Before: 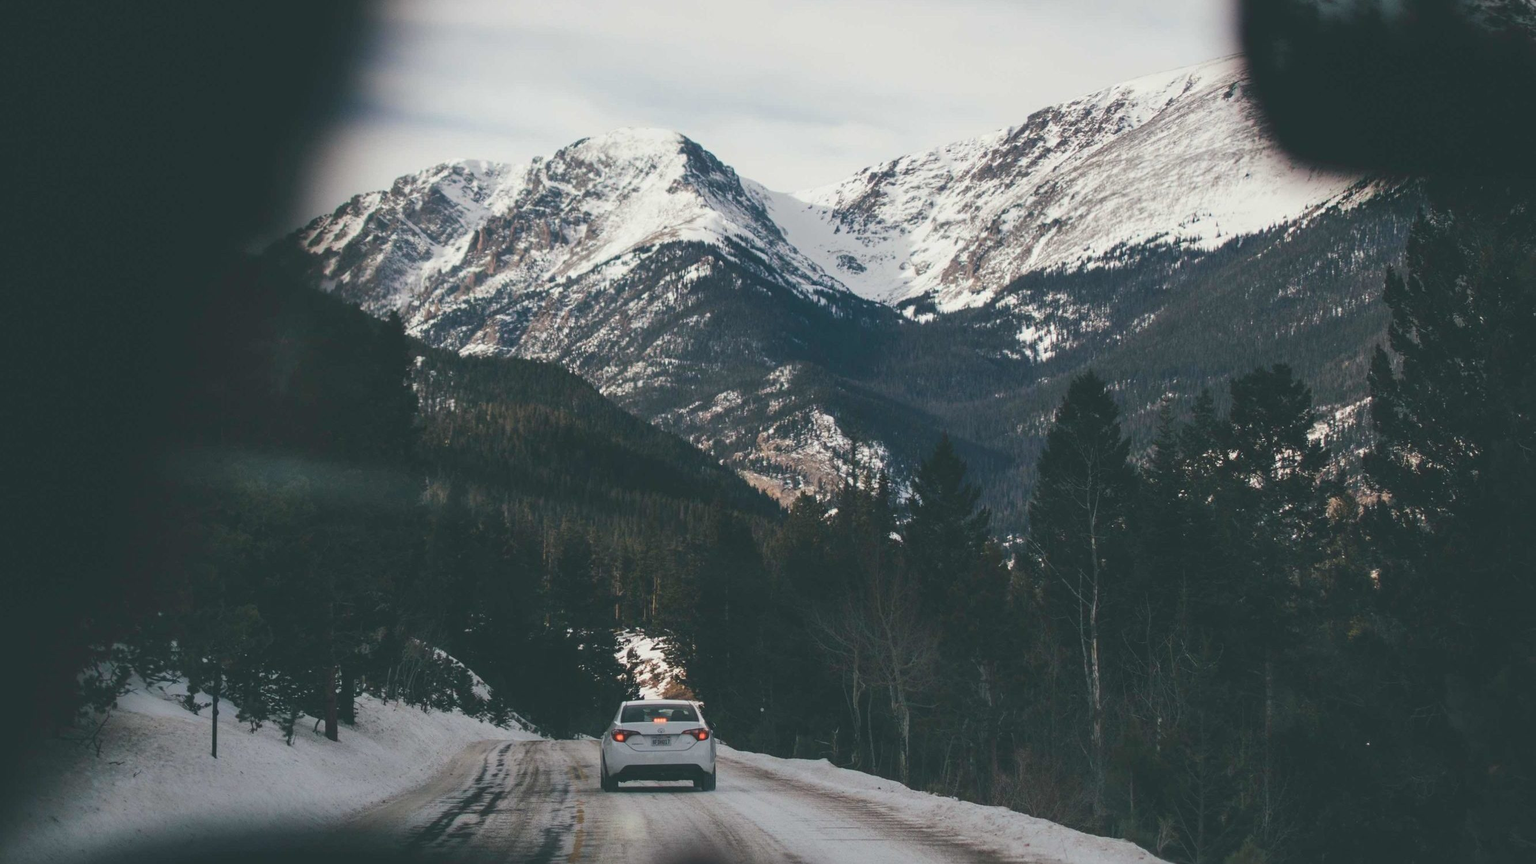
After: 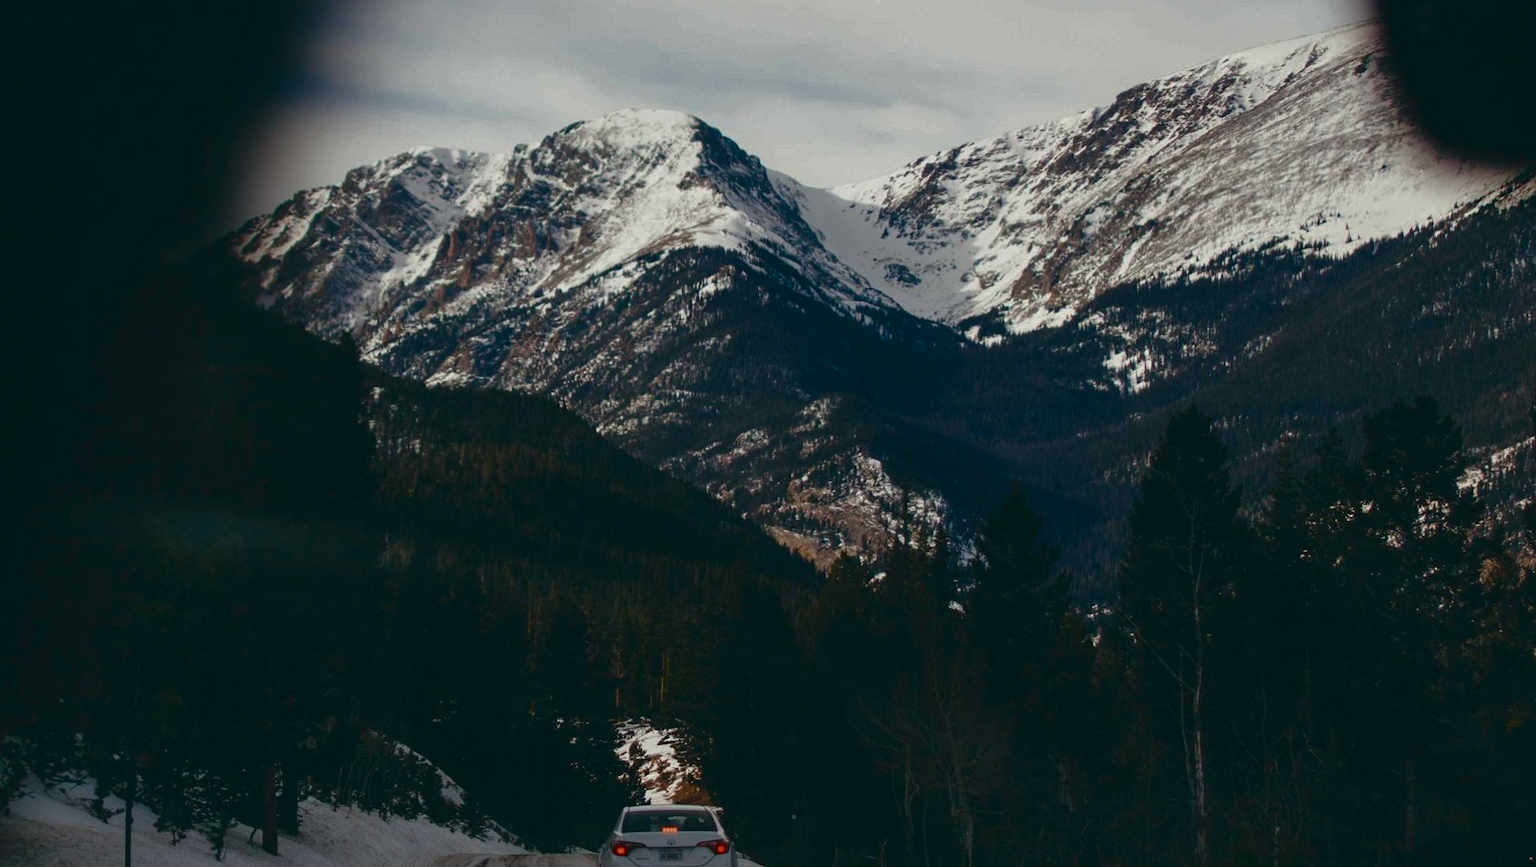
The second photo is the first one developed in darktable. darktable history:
base curve: curves: ch0 [(0, 0) (0.826, 0.587) (1, 1)]
contrast brightness saturation: contrast 0.209, brightness -0.109, saturation 0.208
crop and rotate: left 7.141%, top 4.426%, right 10.595%, bottom 12.92%
color balance rgb: perceptual saturation grading › global saturation 25.528%, global vibrance 14.912%
